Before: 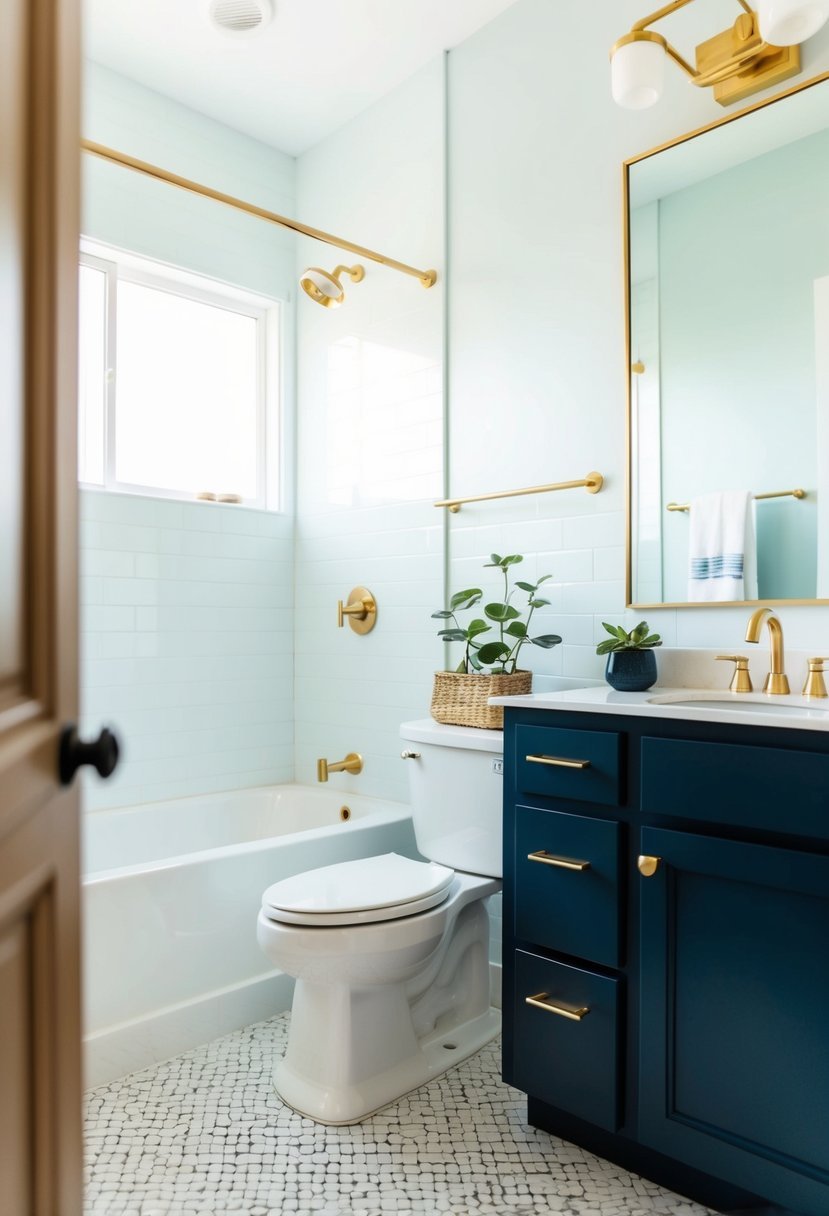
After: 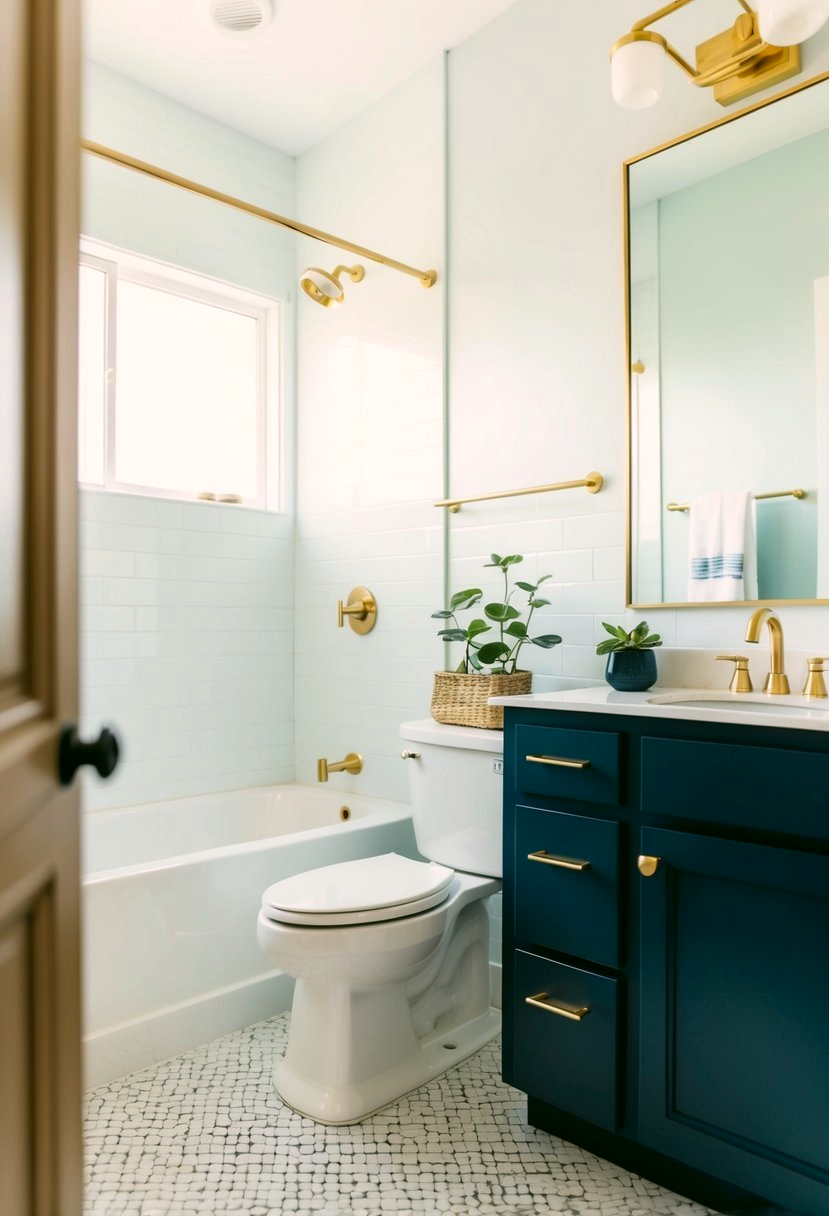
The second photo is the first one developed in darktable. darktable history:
color correction: highlights a* 4.28, highlights b* 4.96, shadows a* -7.33, shadows b* 4.91
